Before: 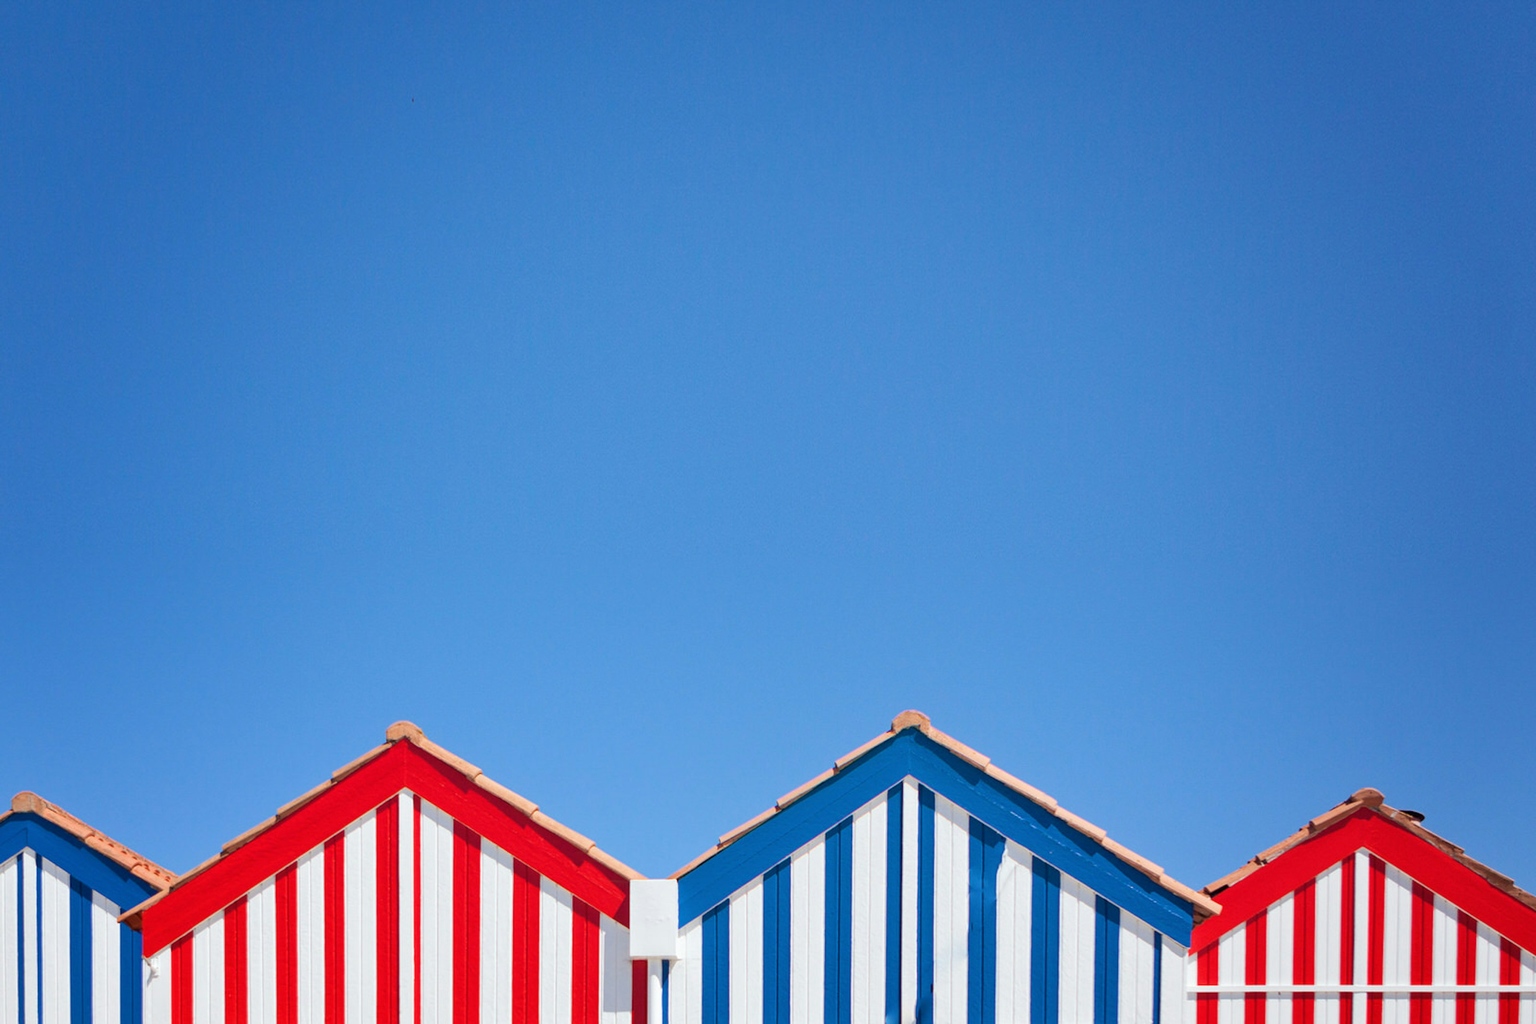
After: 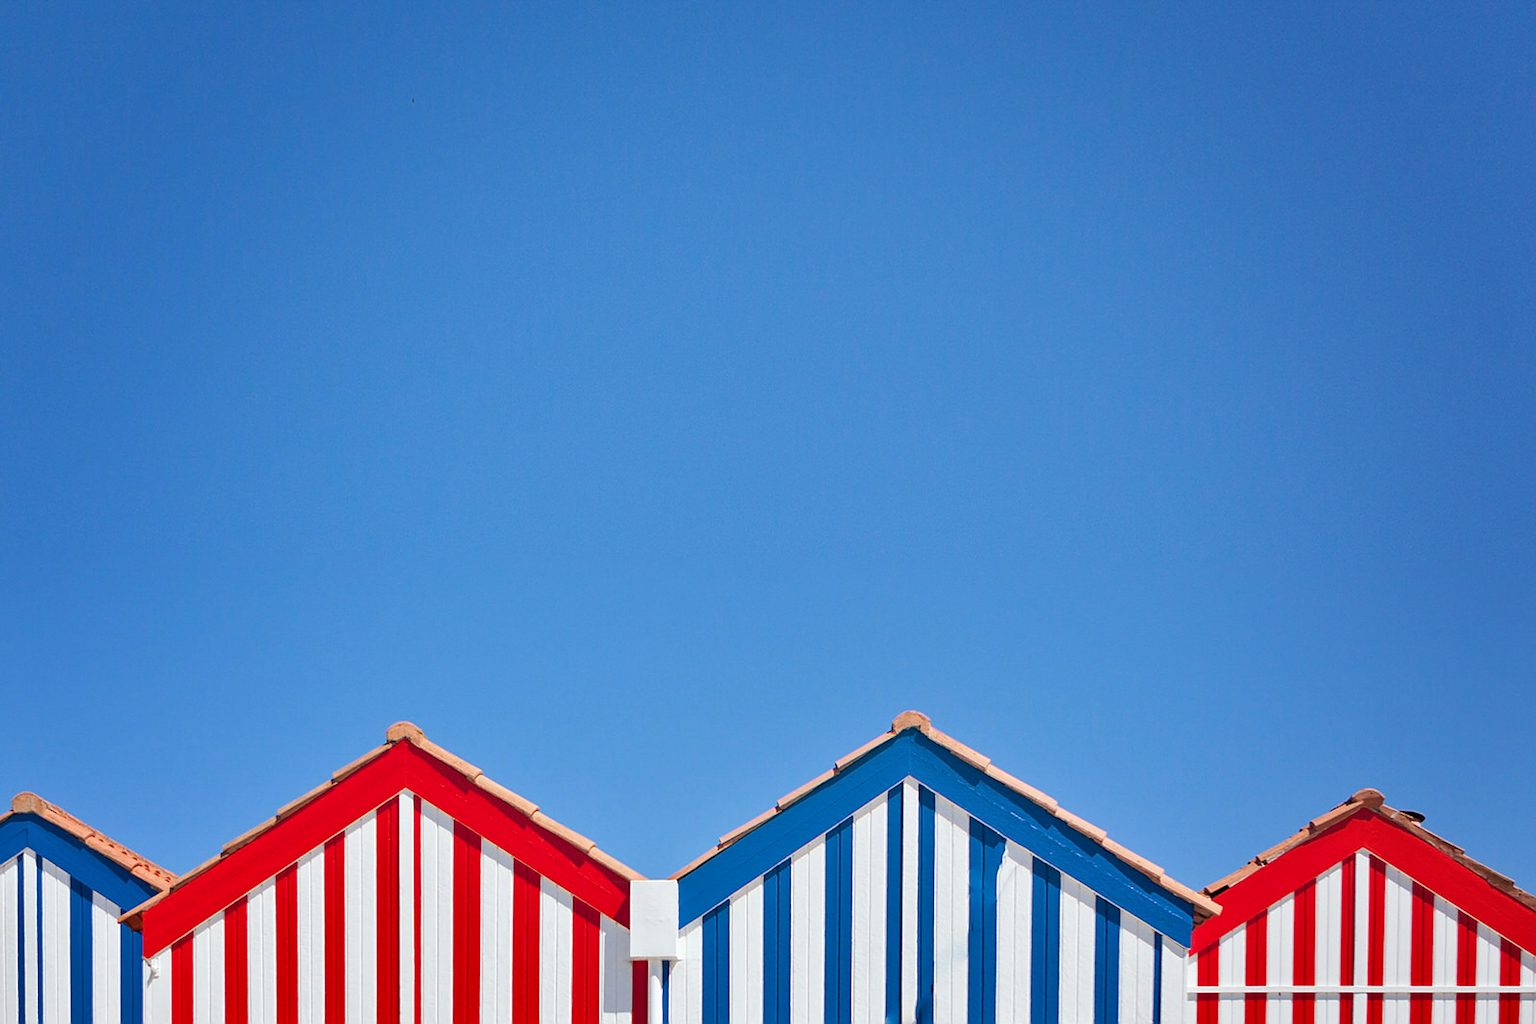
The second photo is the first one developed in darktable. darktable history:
sharpen: radius 2.543, amount 0.636
shadows and highlights: shadows 52.42, soften with gaussian
